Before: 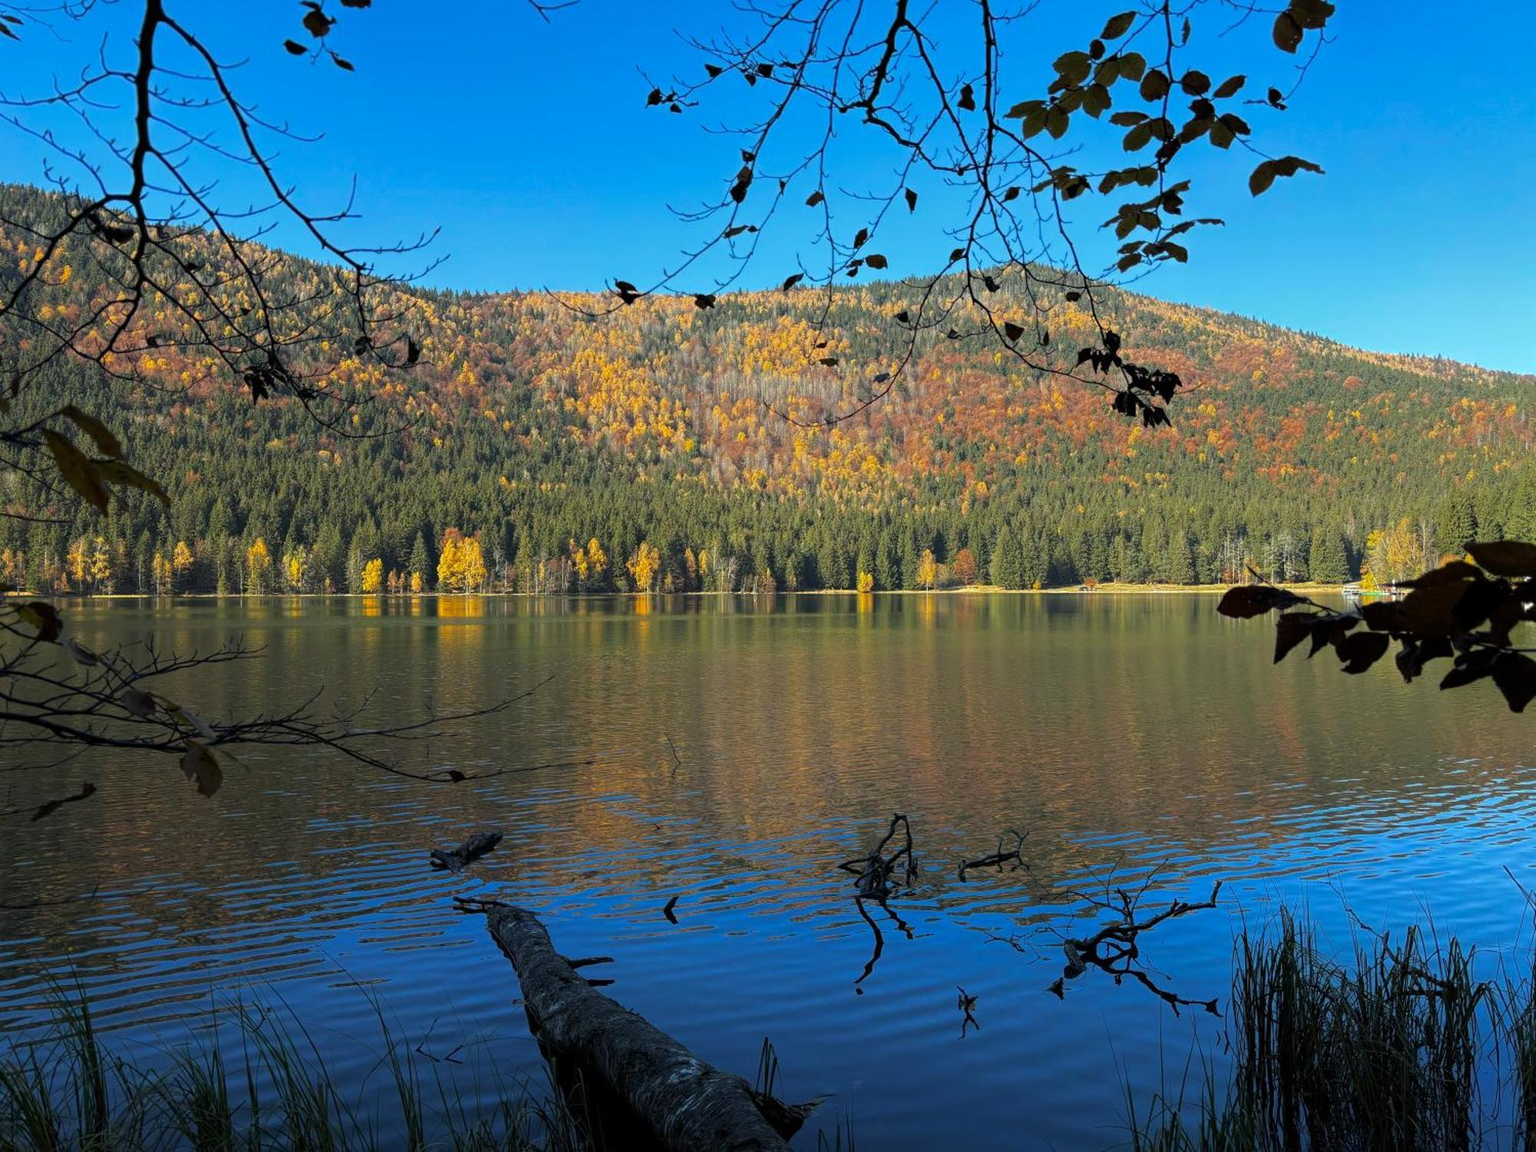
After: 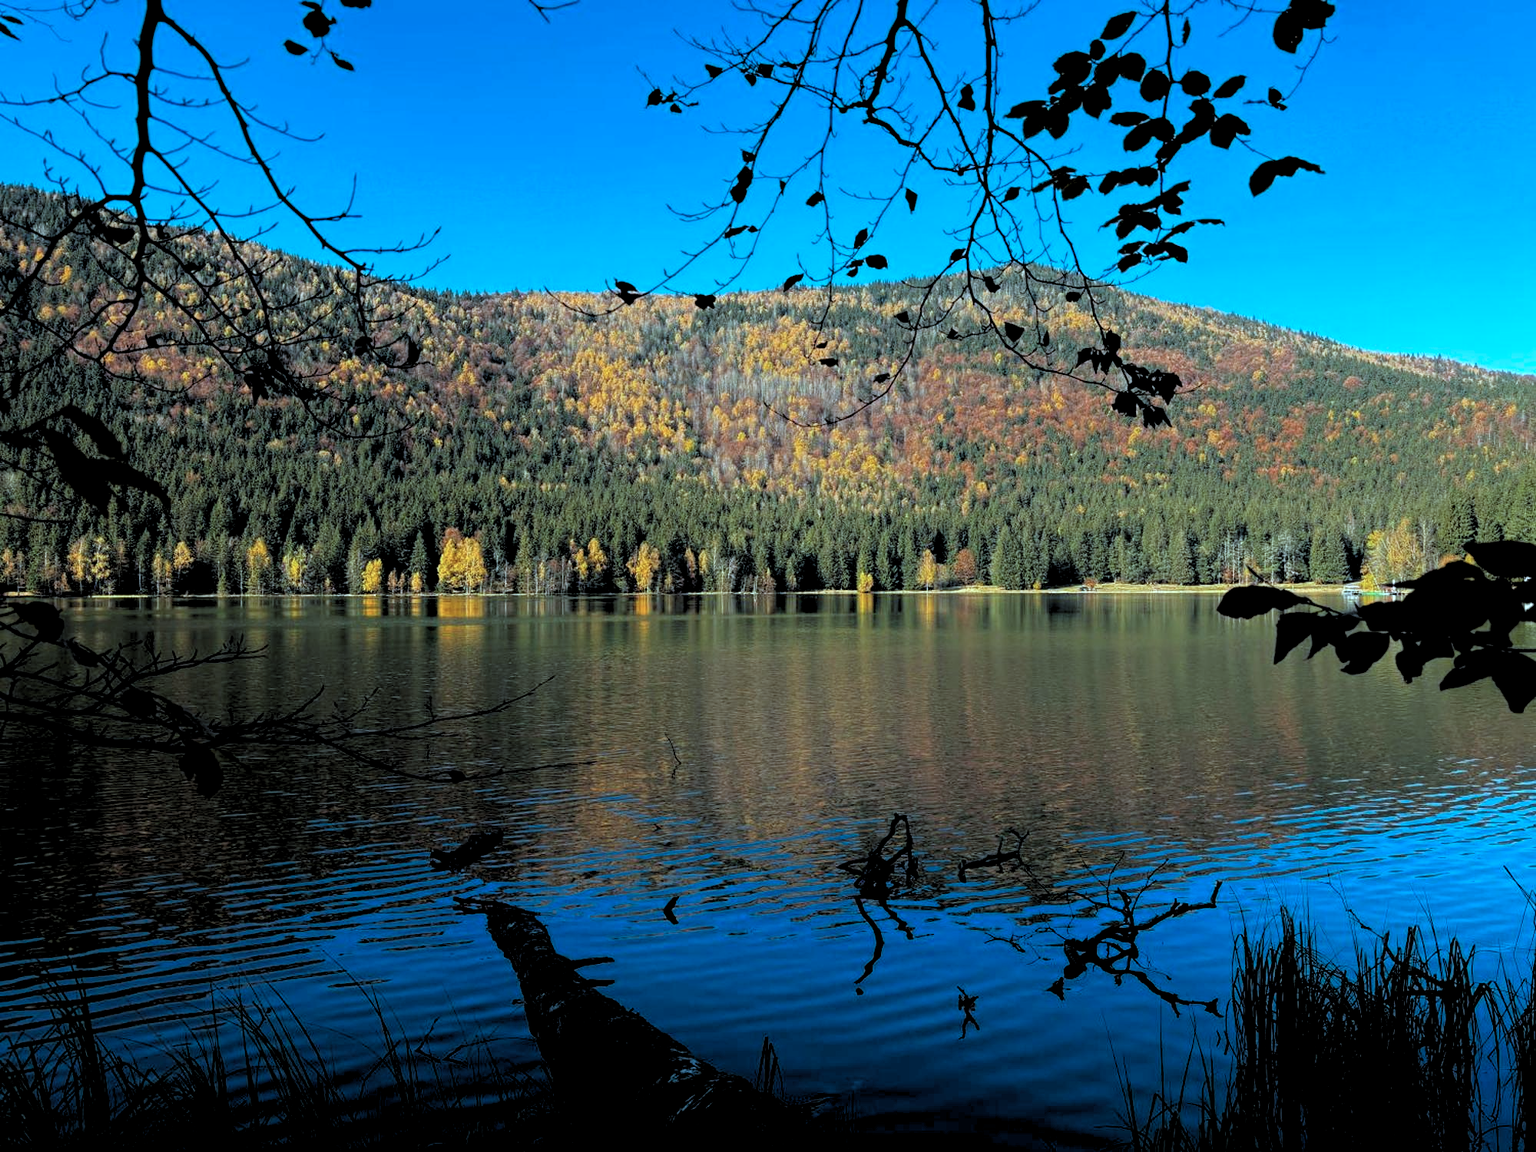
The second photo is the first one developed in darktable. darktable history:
color correction: highlights a* -10.69, highlights b* -19.19
rgb levels: levels [[0.034, 0.472, 0.904], [0, 0.5, 1], [0, 0.5, 1]]
